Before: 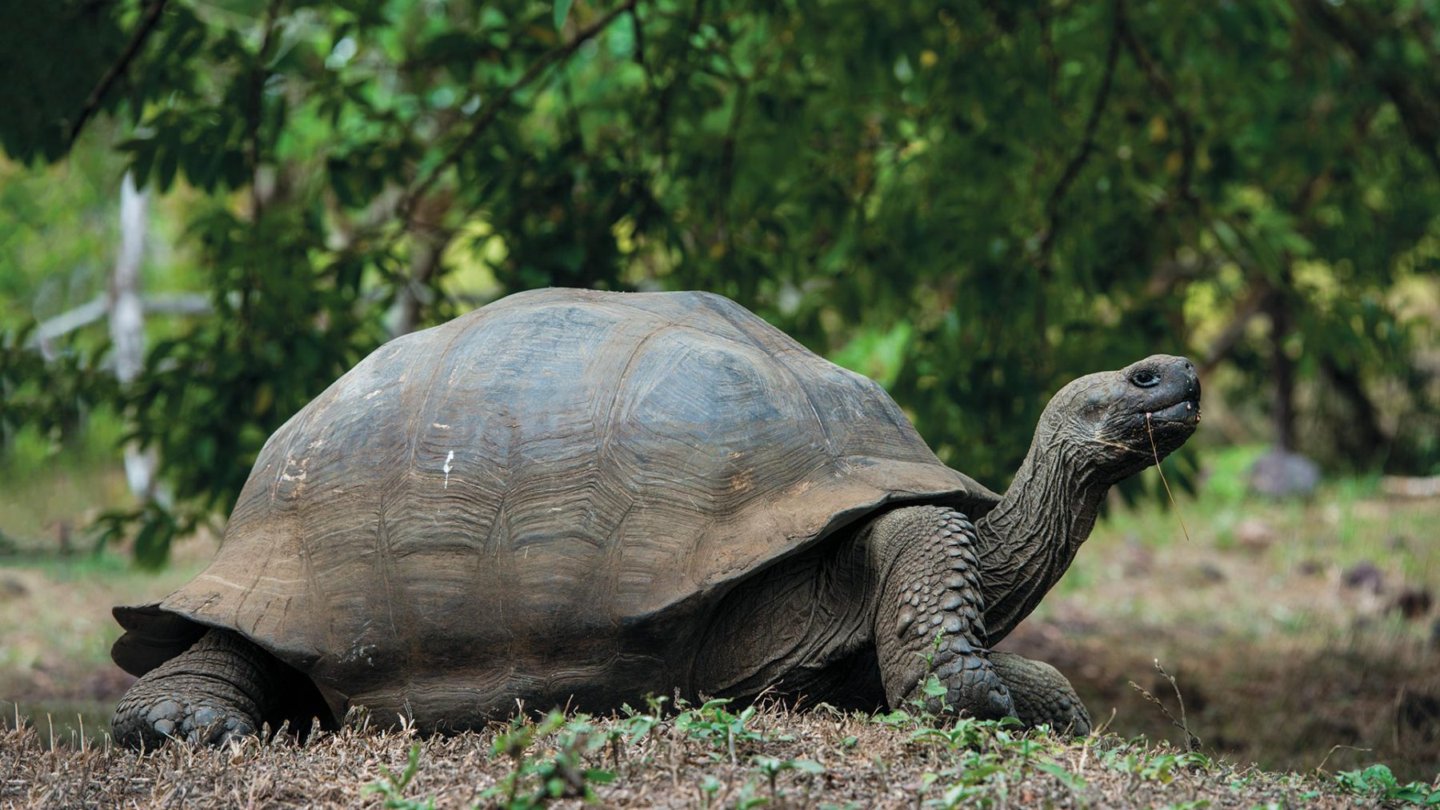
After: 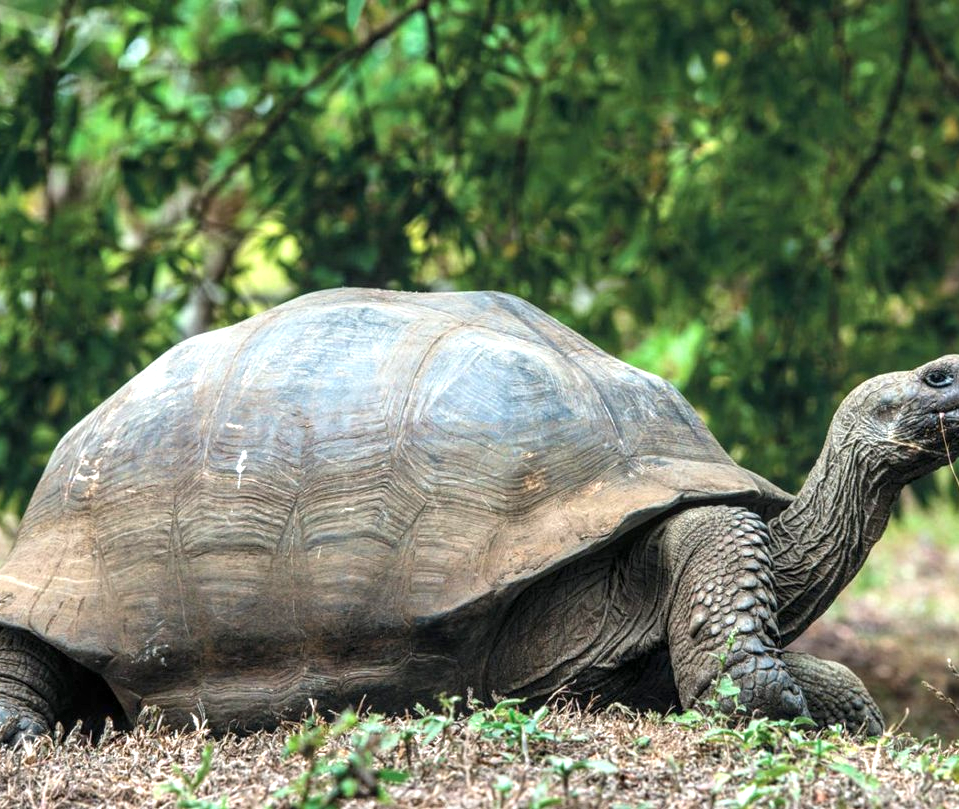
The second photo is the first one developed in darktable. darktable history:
exposure: exposure 0.95 EV, compensate highlight preservation false
crop and rotate: left 14.436%, right 18.898%
local contrast: on, module defaults
